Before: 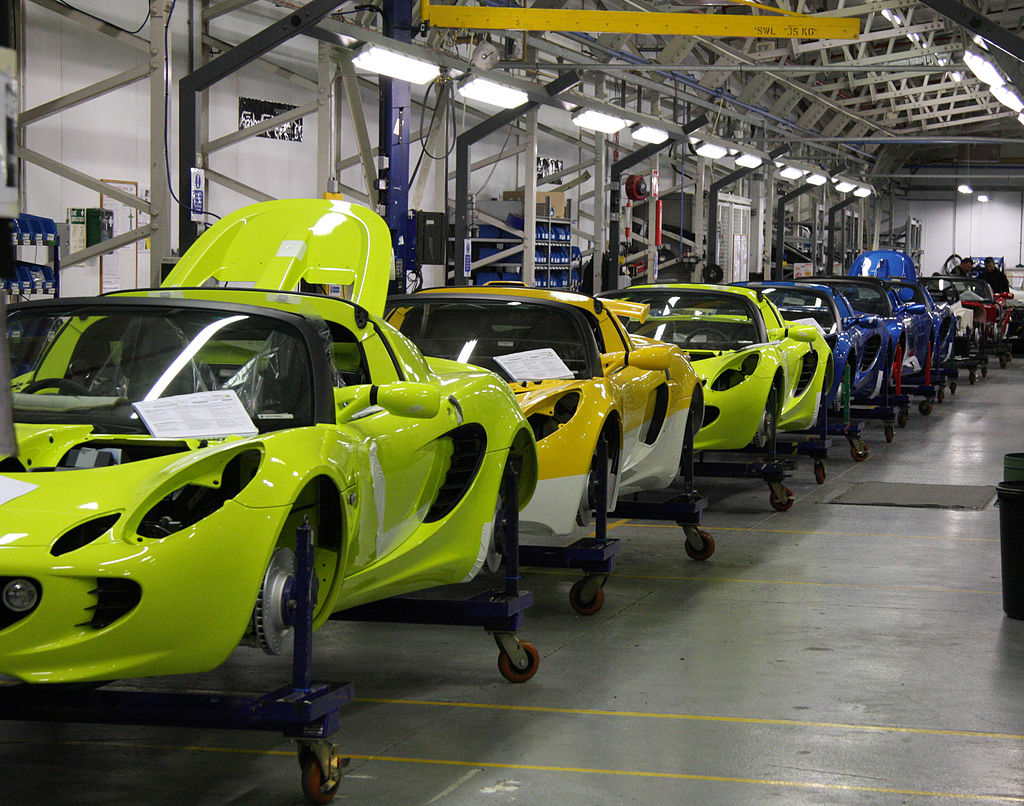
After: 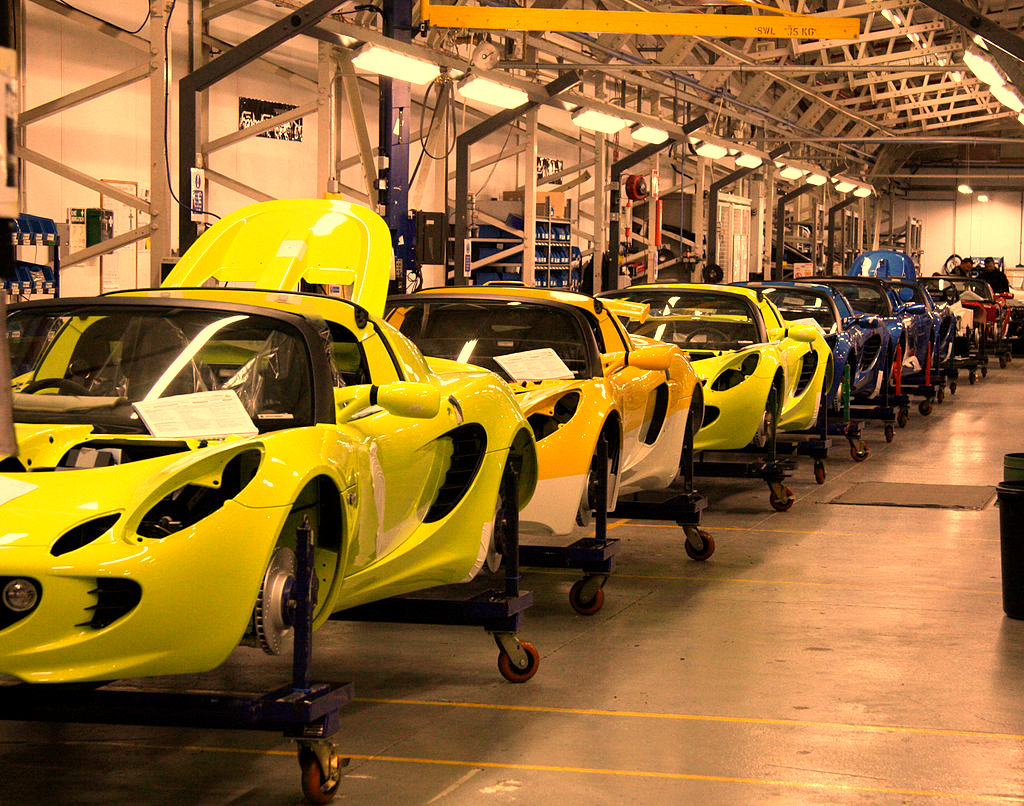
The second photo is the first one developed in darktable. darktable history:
white balance: red 1.467, blue 0.684
exposure: exposure 0.29 EV, compensate highlight preservation false
